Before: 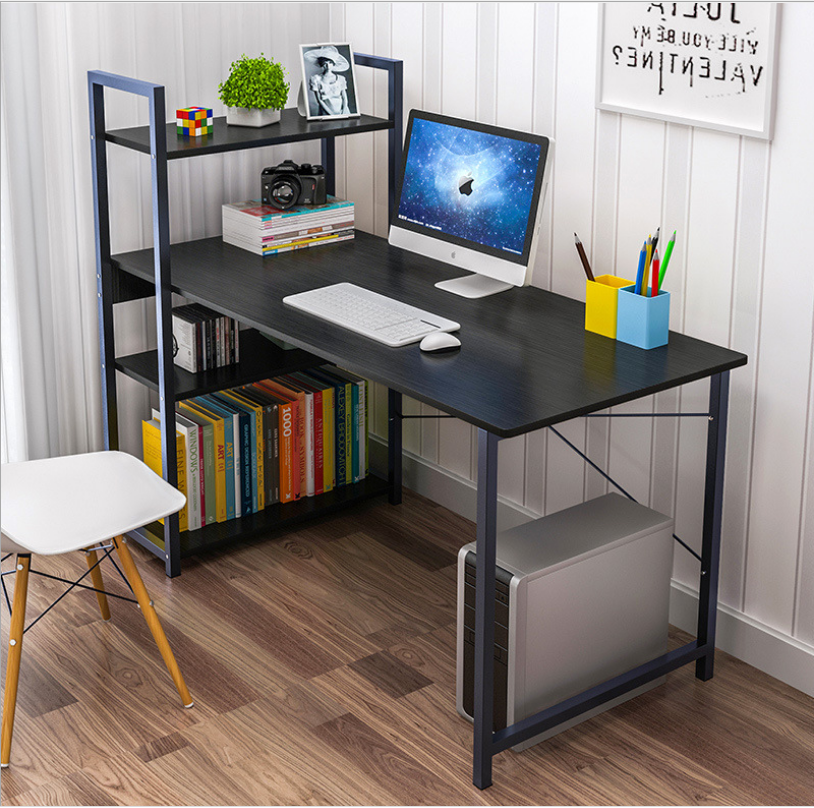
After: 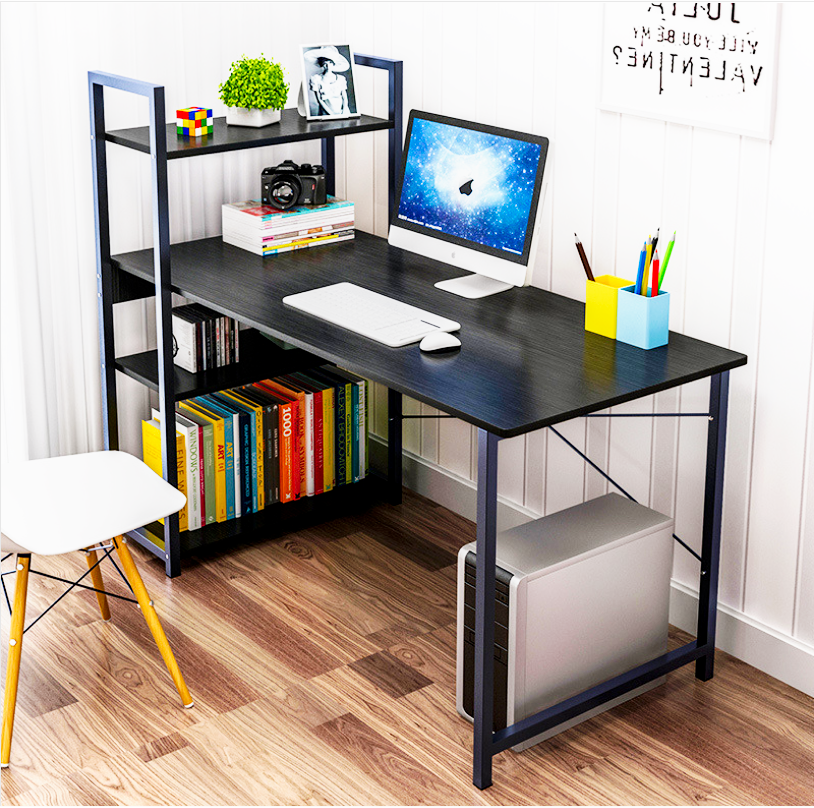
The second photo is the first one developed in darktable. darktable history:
base curve: curves: ch0 [(0, 0) (0.007, 0.004) (0.027, 0.03) (0.046, 0.07) (0.207, 0.54) (0.442, 0.872) (0.673, 0.972) (1, 1)], exposure shift 0.01, preserve colors none
local contrast: highlights 61%, shadows 106%, detail 106%, midtone range 0.535
